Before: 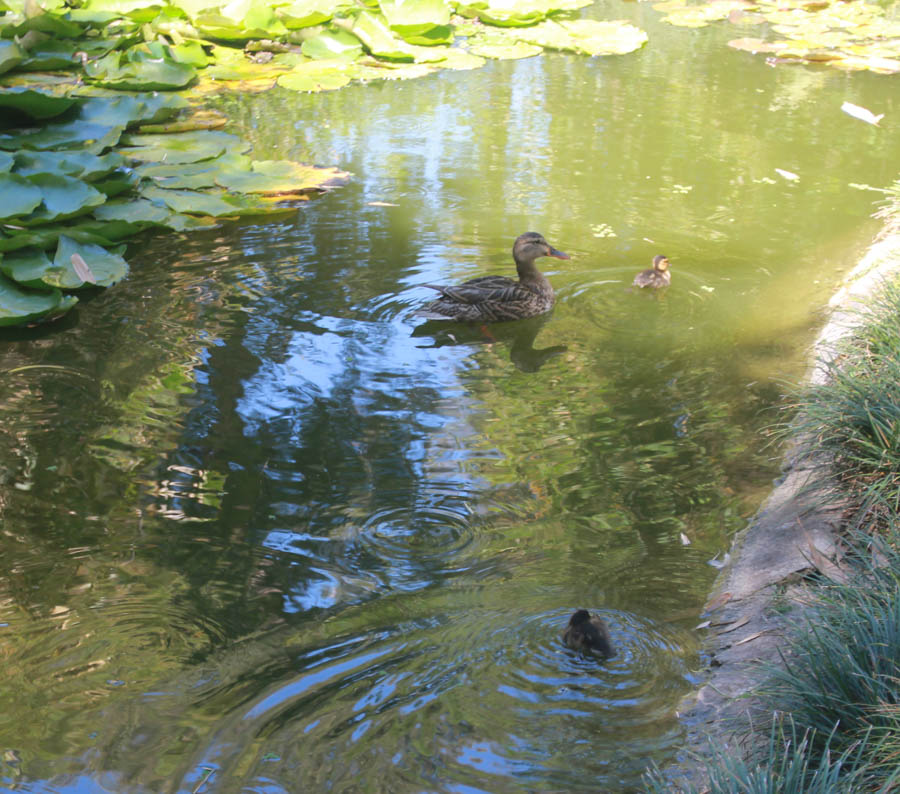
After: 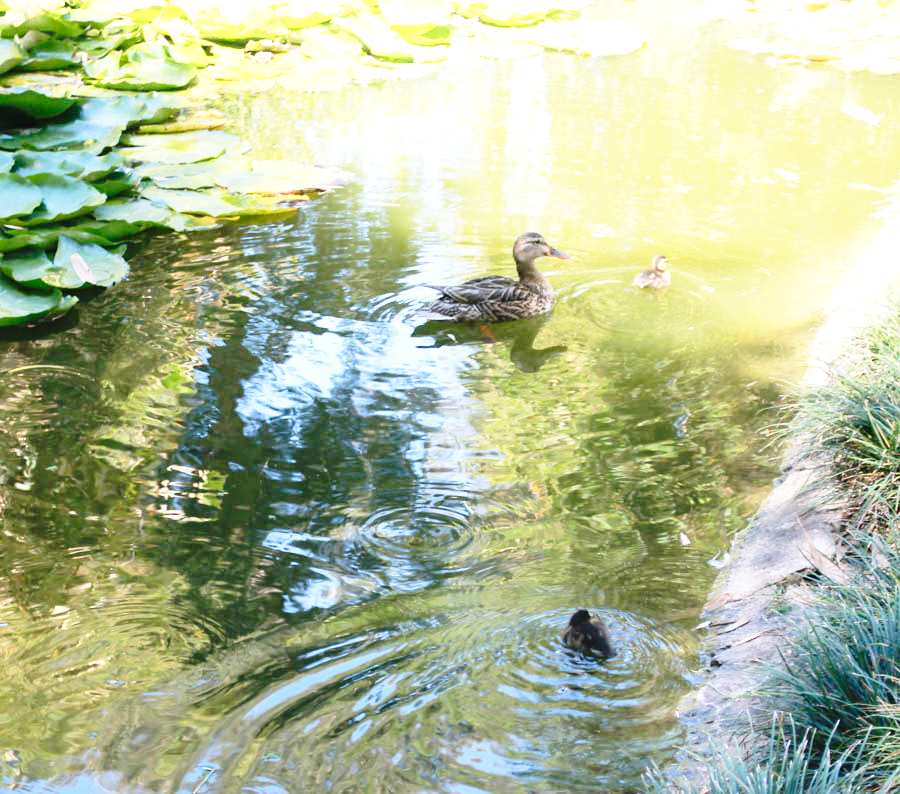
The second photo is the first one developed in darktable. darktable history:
base curve: curves: ch0 [(0, 0) (0.028, 0.03) (0.105, 0.232) (0.387, 0.748) (0.754, 0.968) (1, 1)], fusion 1, exposure shift 0.576, preserve colors none
tone equalizer: -8 EV -0.417 EV, -7 EV -0.389 EV, -6 EV -0.333 EV, -5 EV -0.222 EV, -3 EV 0.222 EV, -2 EV 0.333 EV, -1 EV 0.389 EV, +0 EV 0.417 EV, edges refinement/feathering 500, mask exposure compensation -1.57 EV, preserve details no
